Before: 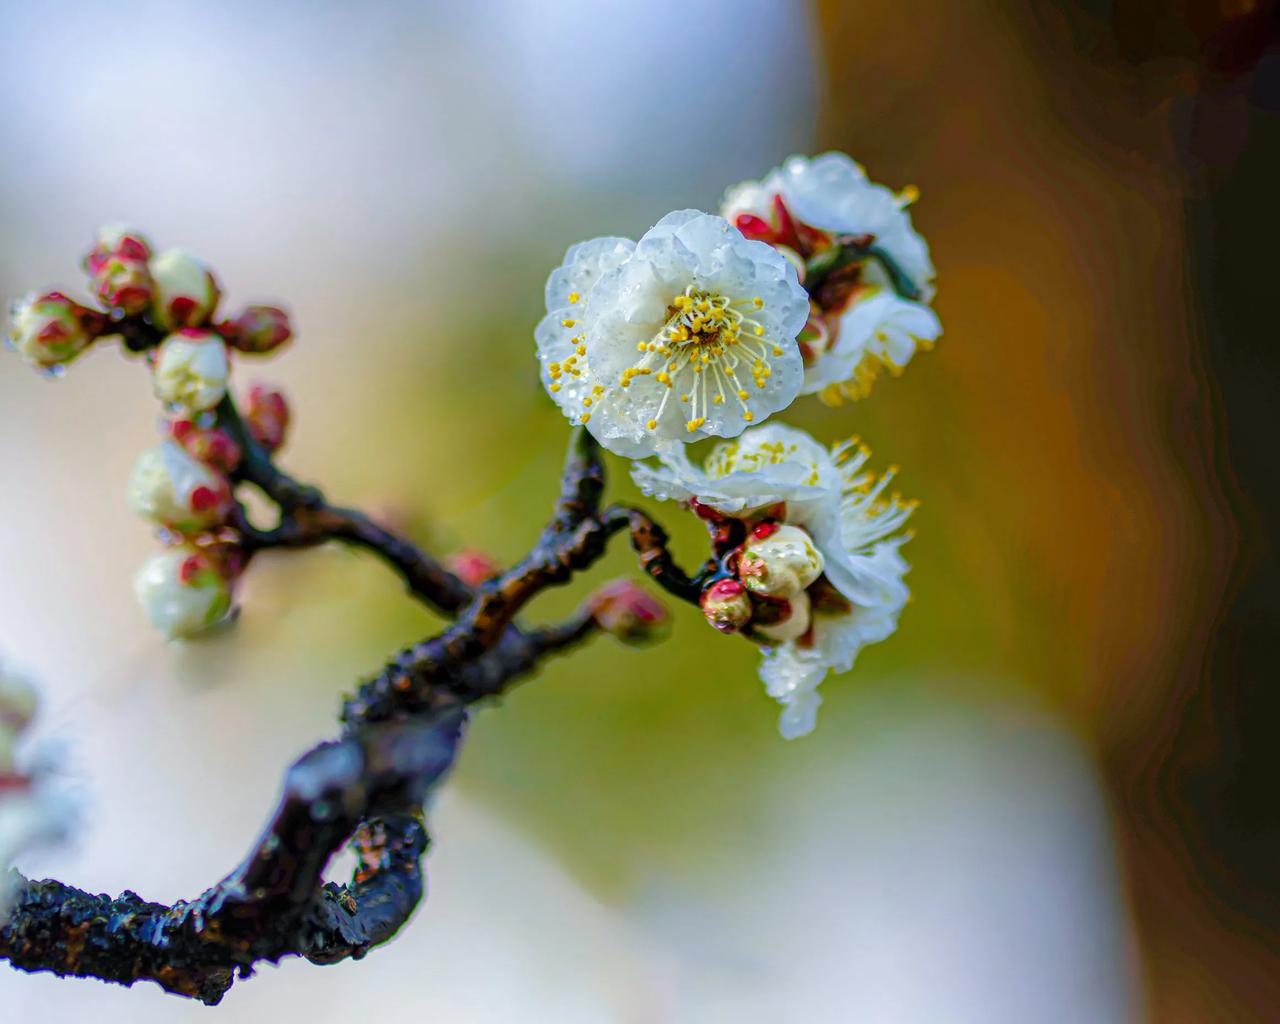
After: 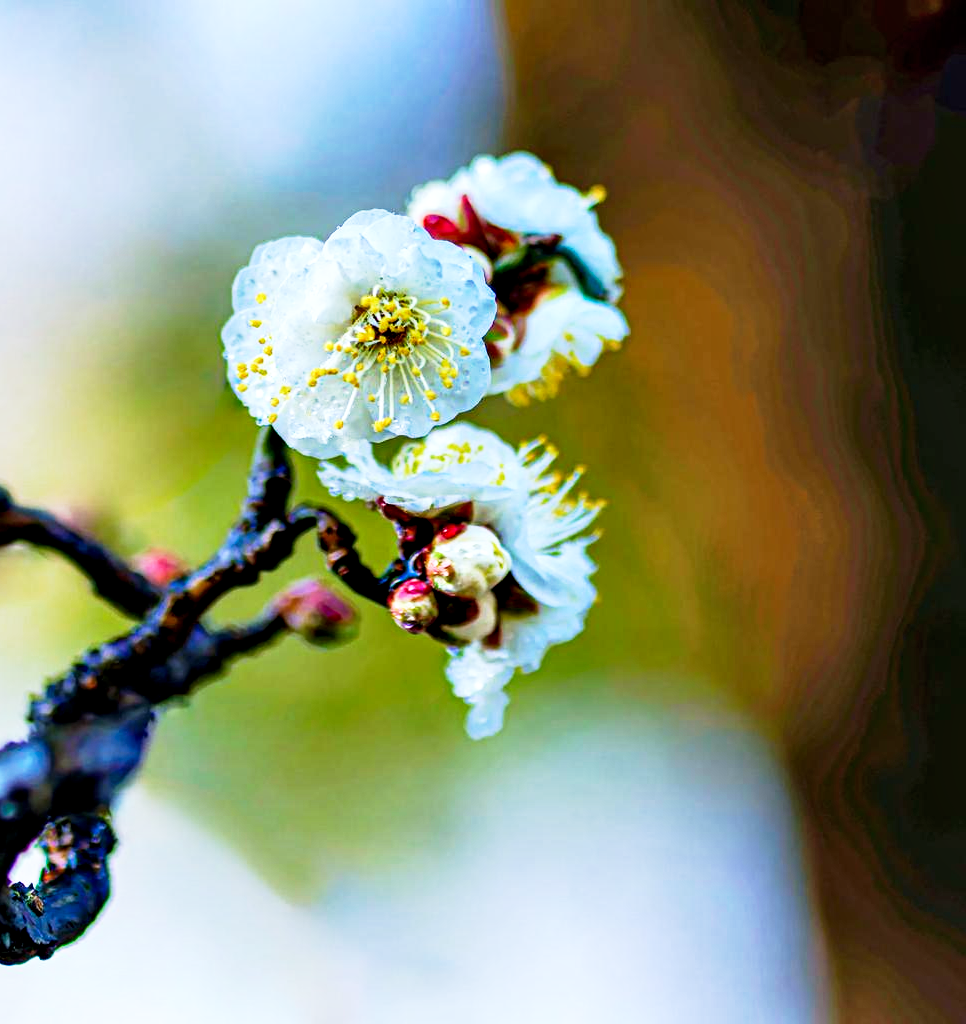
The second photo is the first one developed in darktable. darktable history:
contrast equalizer: octaves 7, y [[0.6 ×6], [0.55 ×6], [0 ×6], [0 ×6], [0 ×6]], mix 0.753
base curve: curves: ch0 [(0, 0) (0.005, 0.002) (0.193, 0.295) (0.399, 0.664) (0.75, 0.928) (1, 1)], preserve colors none
color calibration: x 0.37, y 0.382, temperature 4313.06 K
crop and rotate: left 24.487%
color zones: curves: ch1 [(0, 0.469) (0.01, 0.469) (0.12, 0.446) (0.248, 0.469) (0.5, 0.5) (0.748, 0.5) (0.99, 0.469) (1, 0.469)]
